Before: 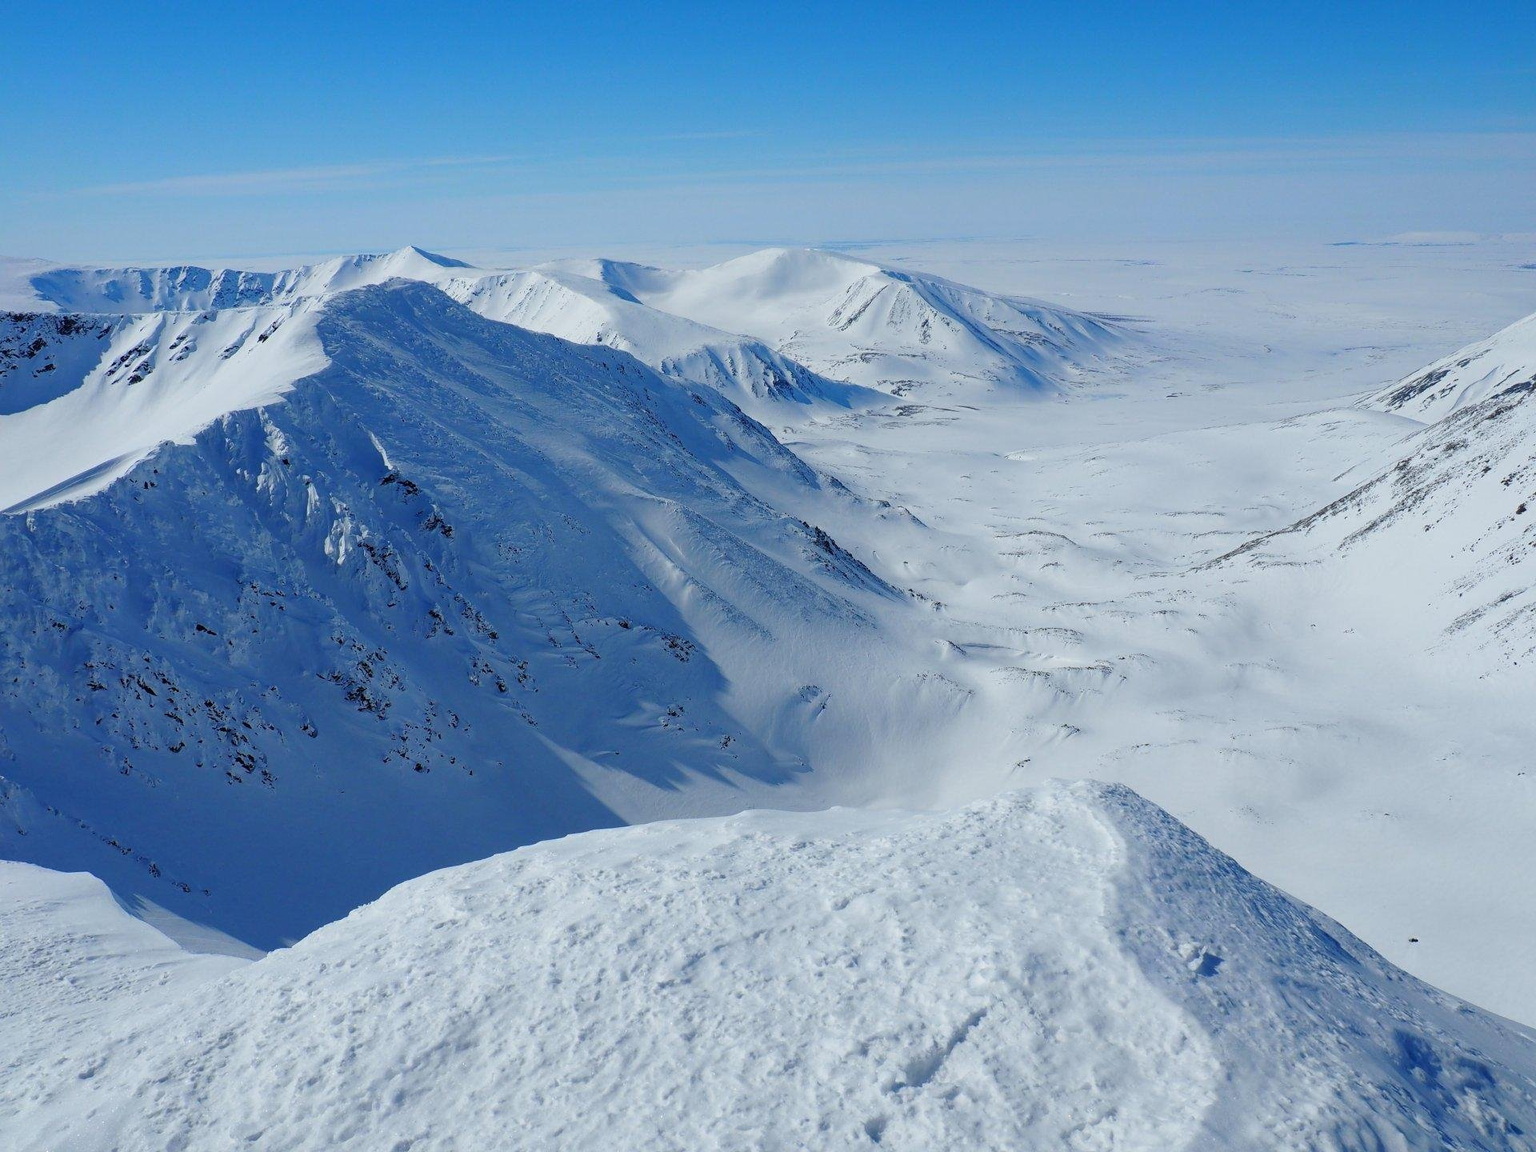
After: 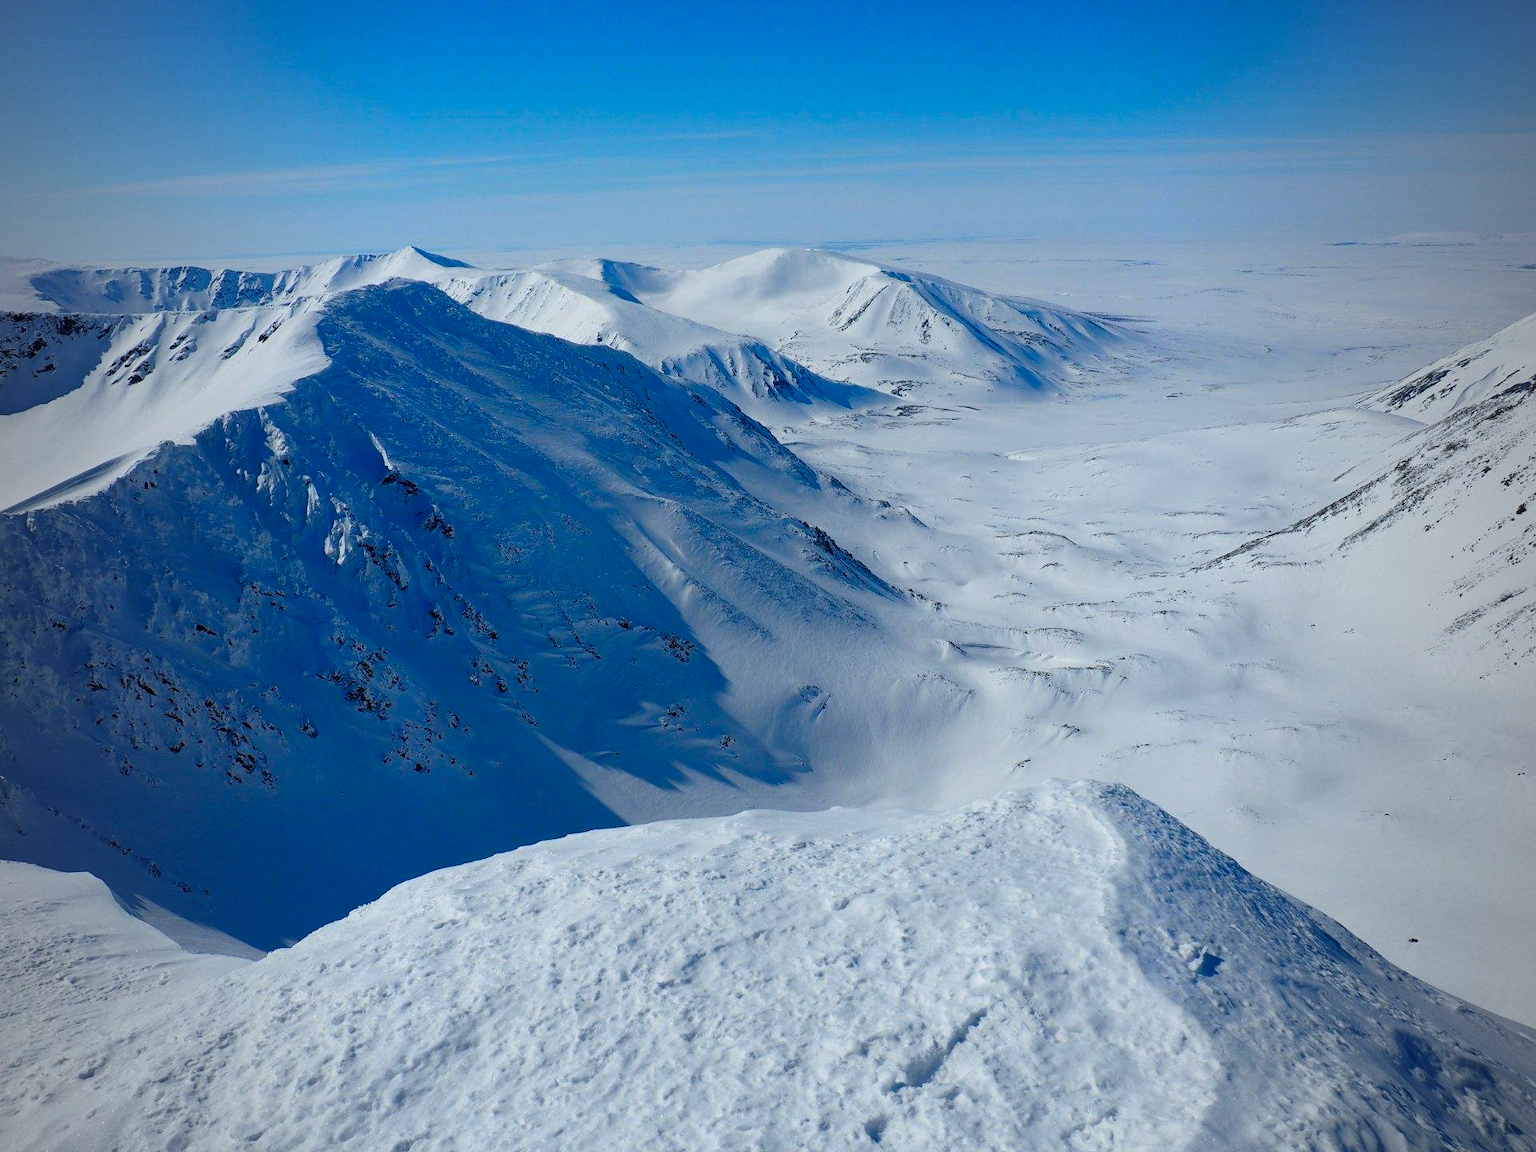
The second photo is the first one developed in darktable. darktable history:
contrast brightness saturation: contrast 0.12, brightness -0.12, saturation 0.2
vignetting: fall-off start 97%, fall-off radius 100%, width/height ratio 0.609, unbound false
